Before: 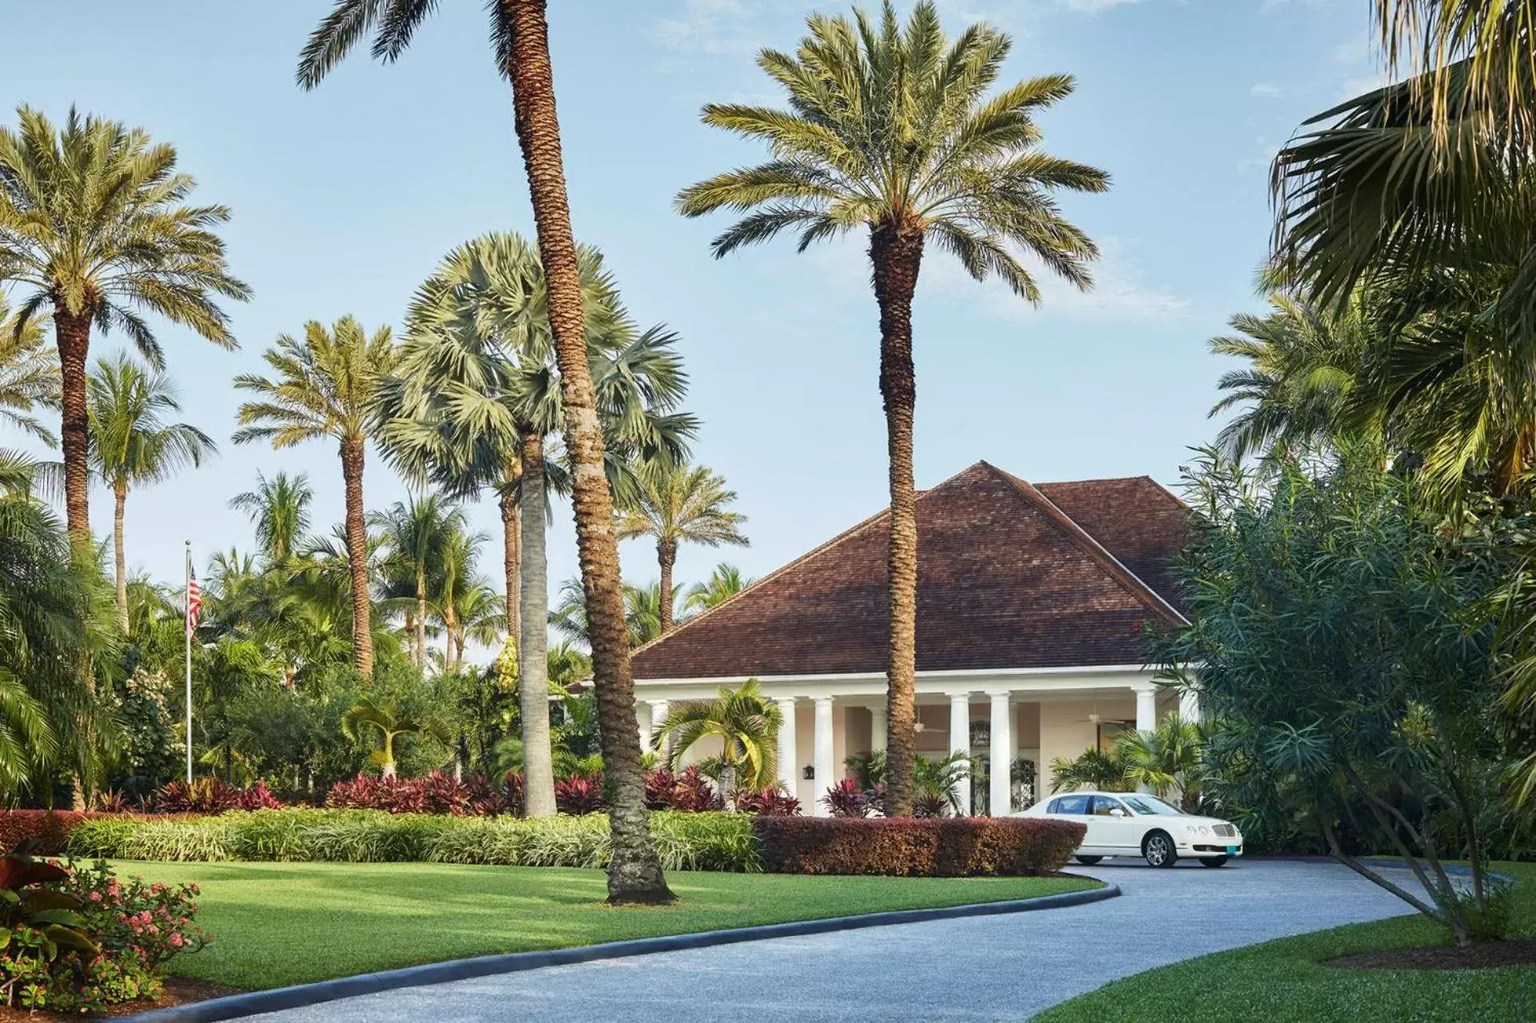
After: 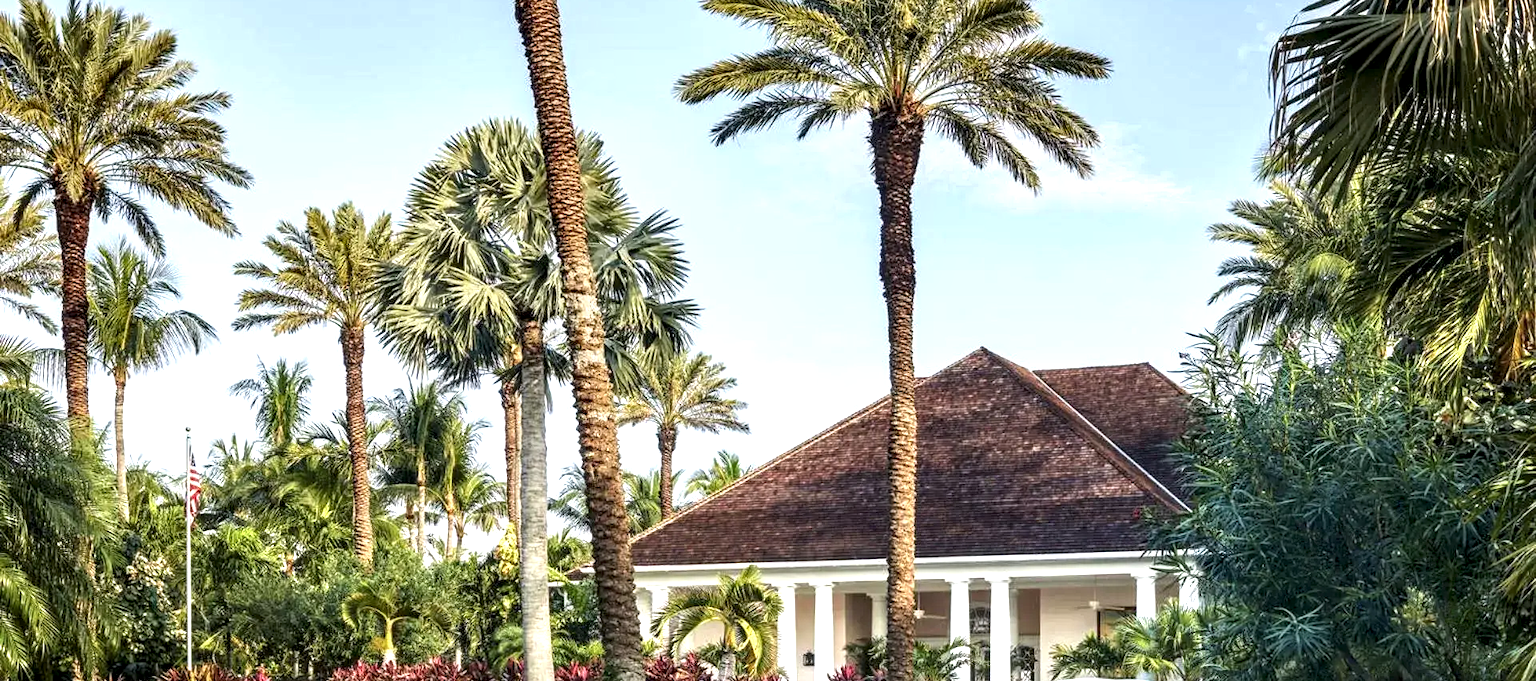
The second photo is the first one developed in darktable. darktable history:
crop: top 11.166%, bottom 22.168%
white balance: red 1.004, blue 1.024
exposure: black level correction 0, exposure 0.4 EV, compensate exposure bias true, compensate highlight preservation false
local contrast: highlights 65%, shadows 54%, detail 169%, midtone range 0.514
